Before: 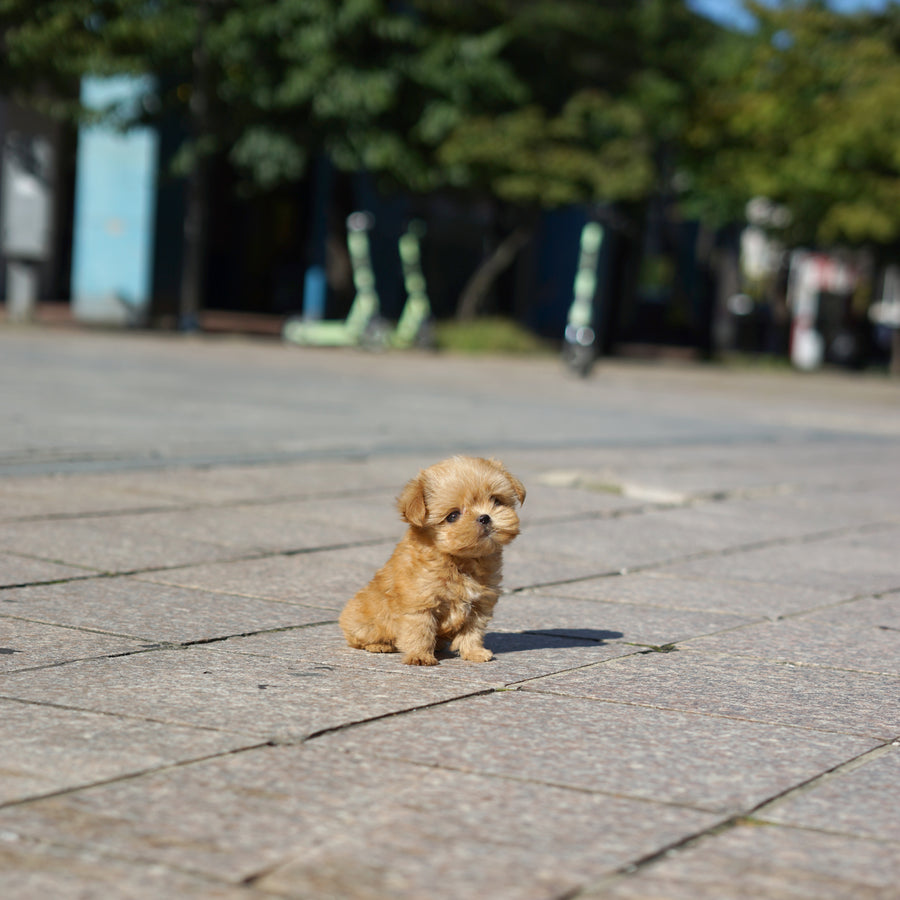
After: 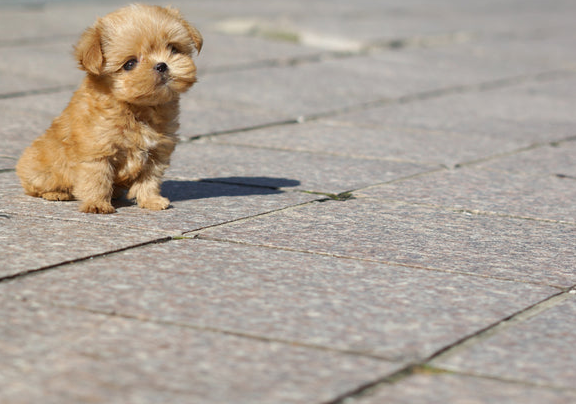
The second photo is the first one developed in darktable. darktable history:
crop and rotate: left 35.982%, top 50.226%, bottom 4.783%
